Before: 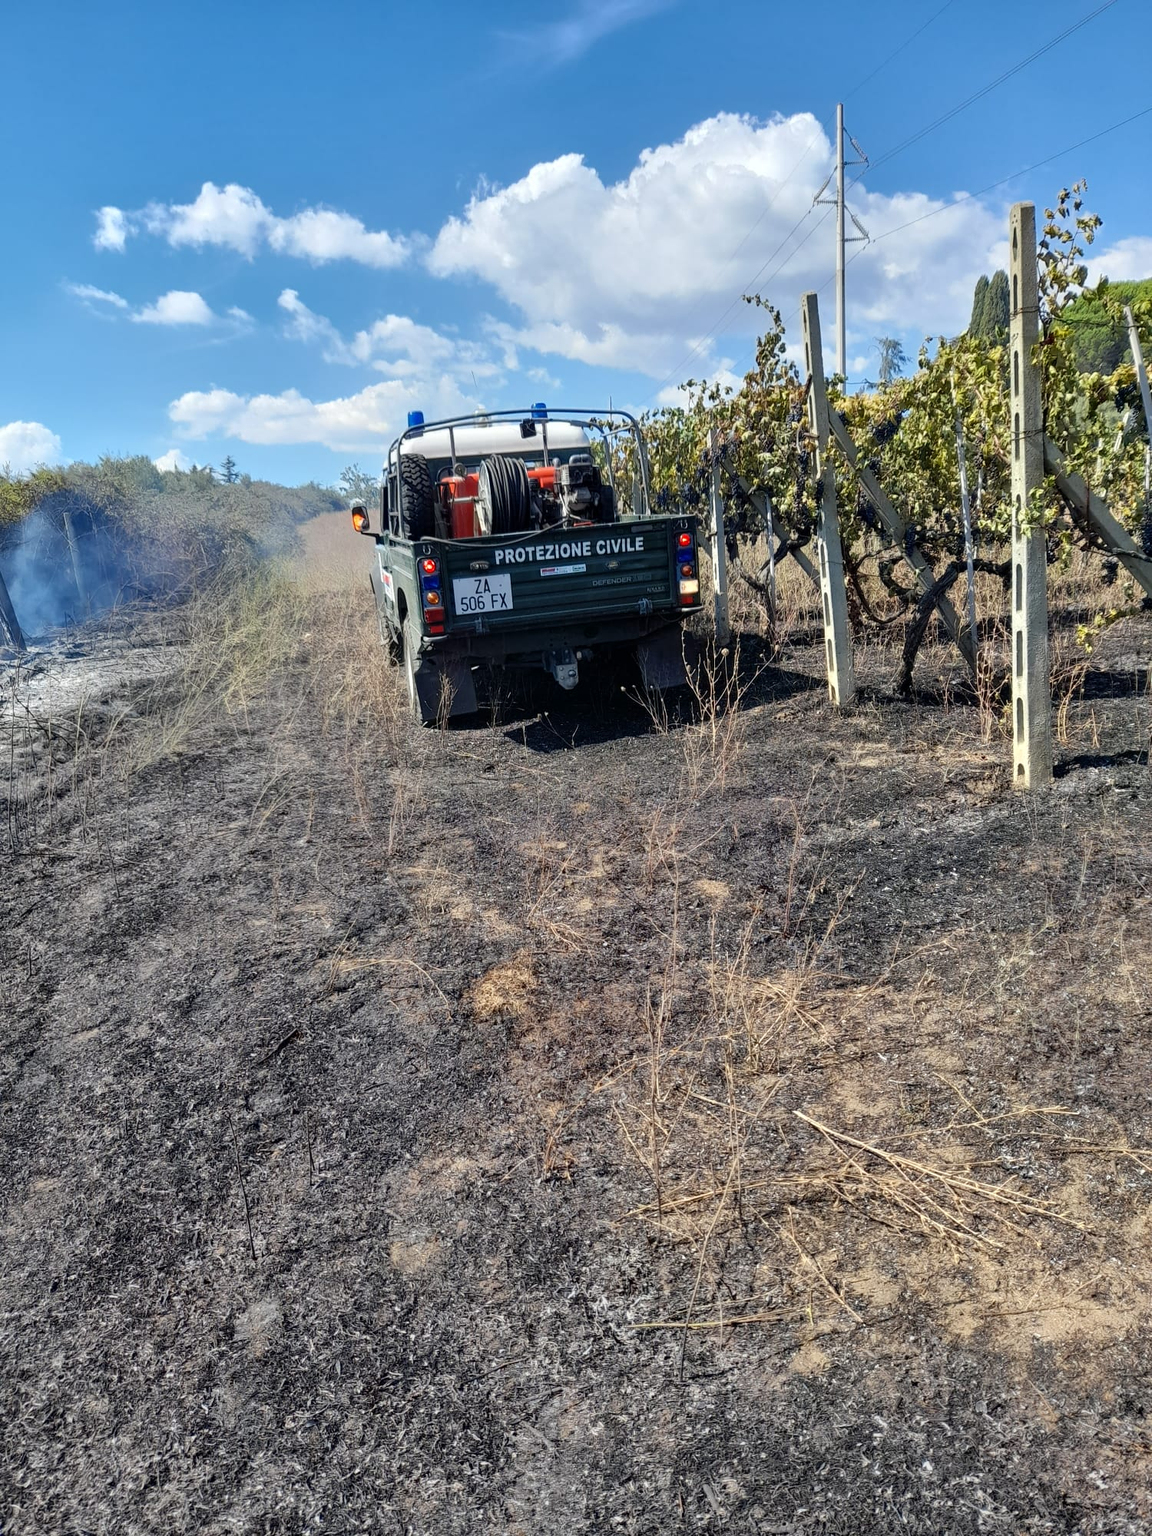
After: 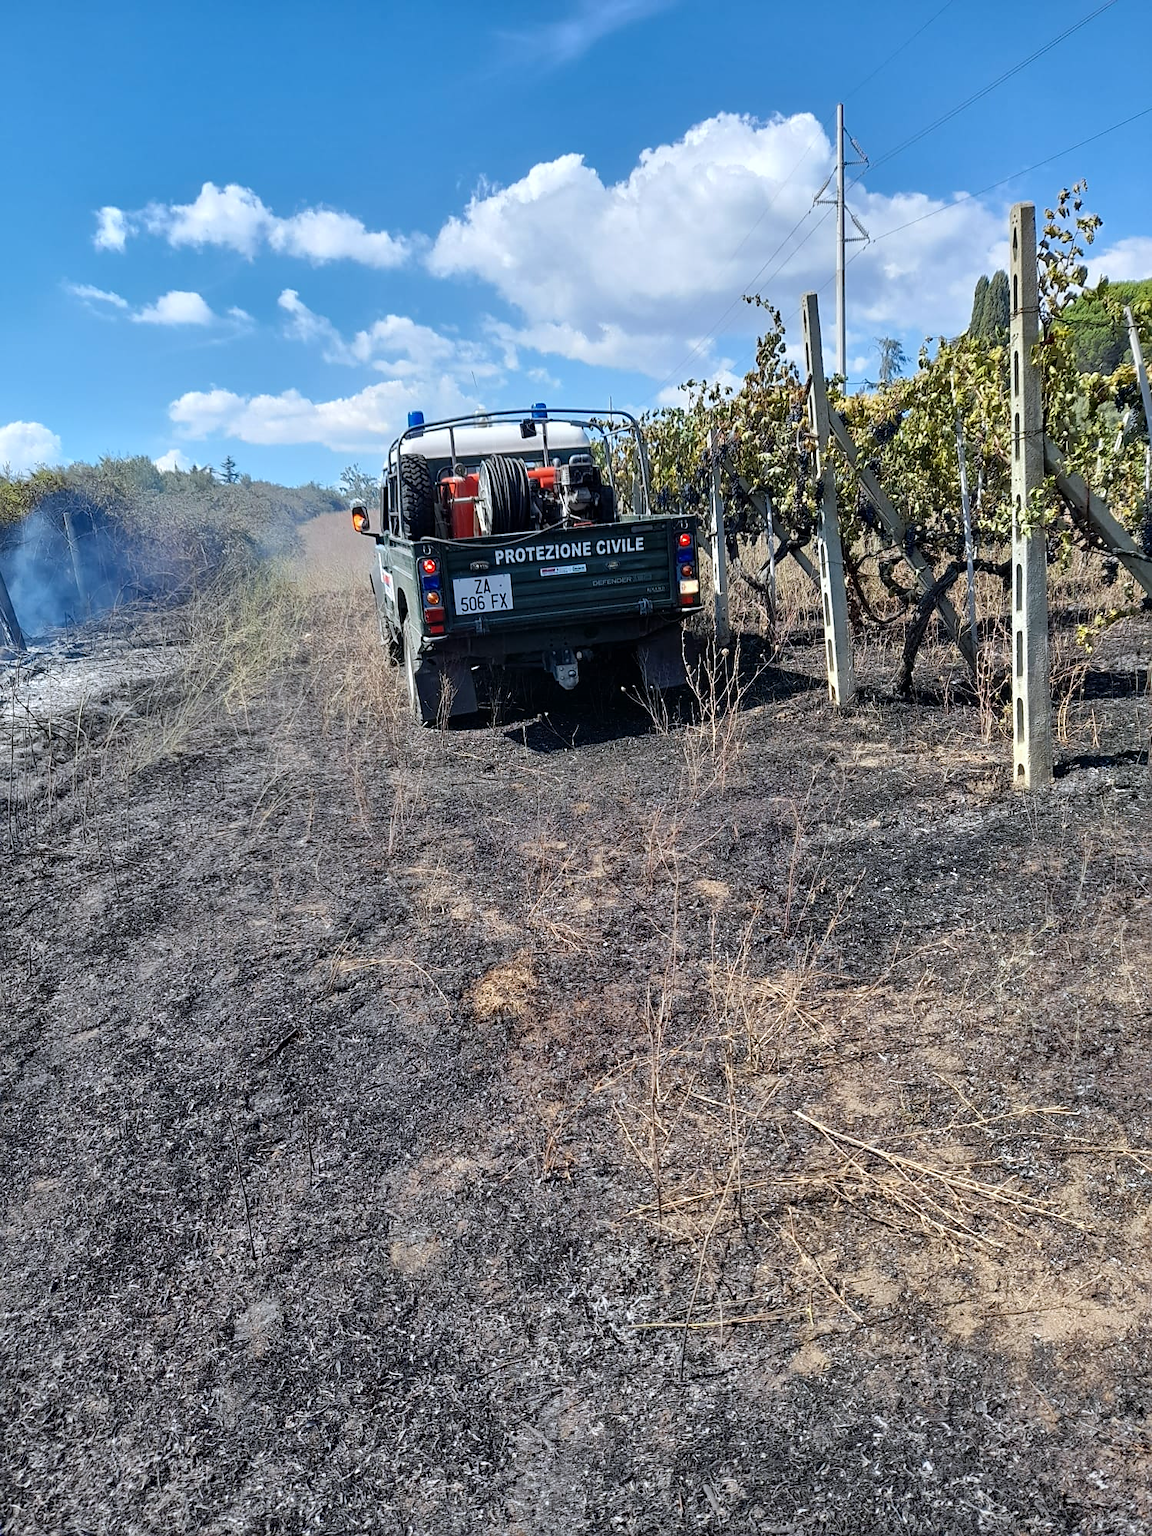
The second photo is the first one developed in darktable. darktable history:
color correction: highlights a* -0.137, highlights b* -5.91, shadows a* -0.137, shadows b* -0.137
sharpen: radius 1.864, amount 0.398, threshold 1.271
